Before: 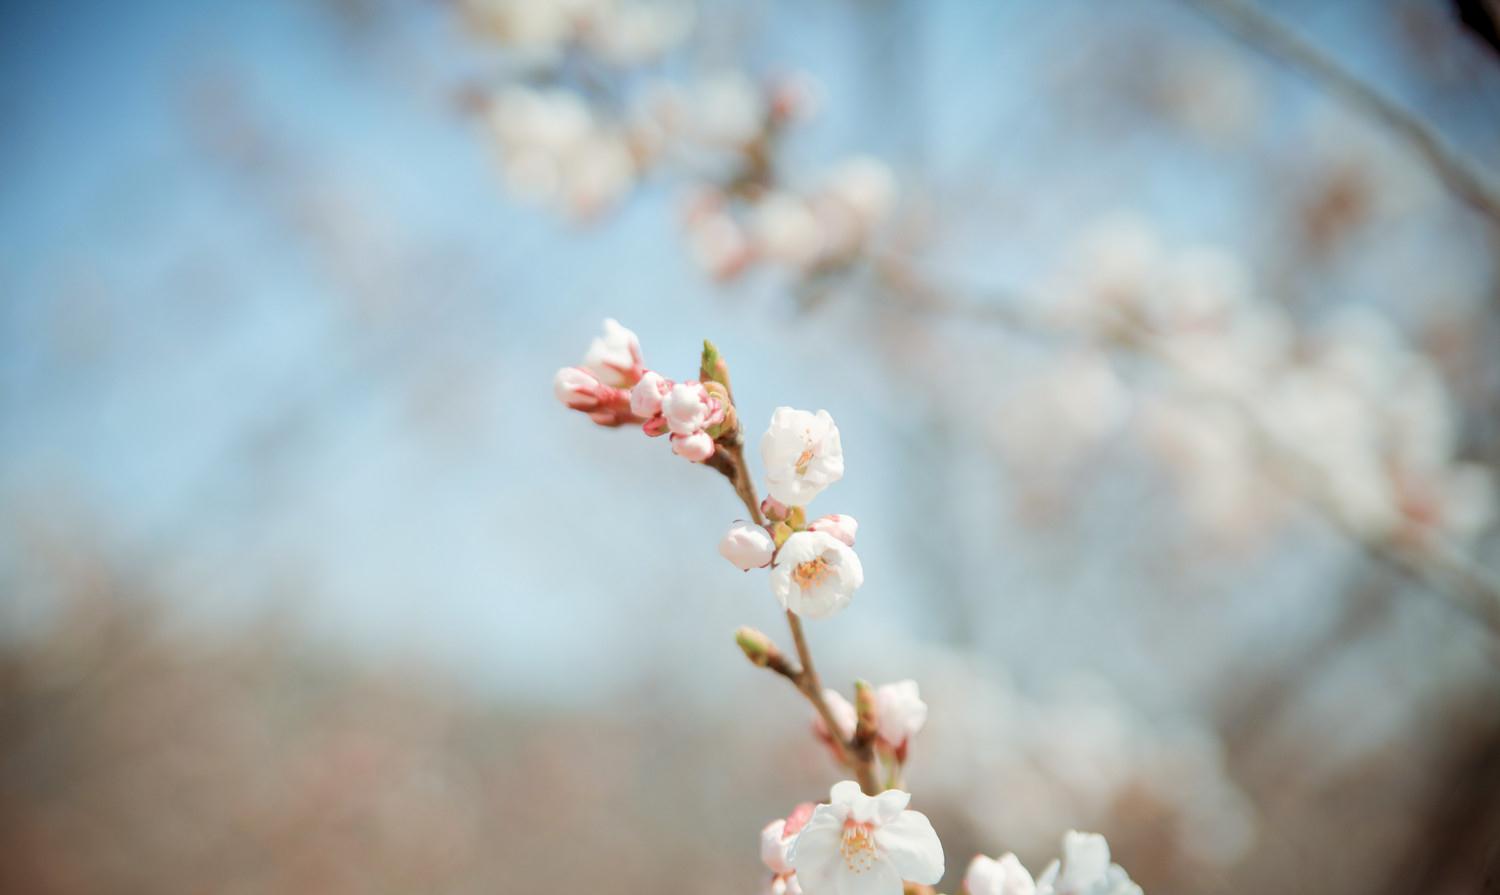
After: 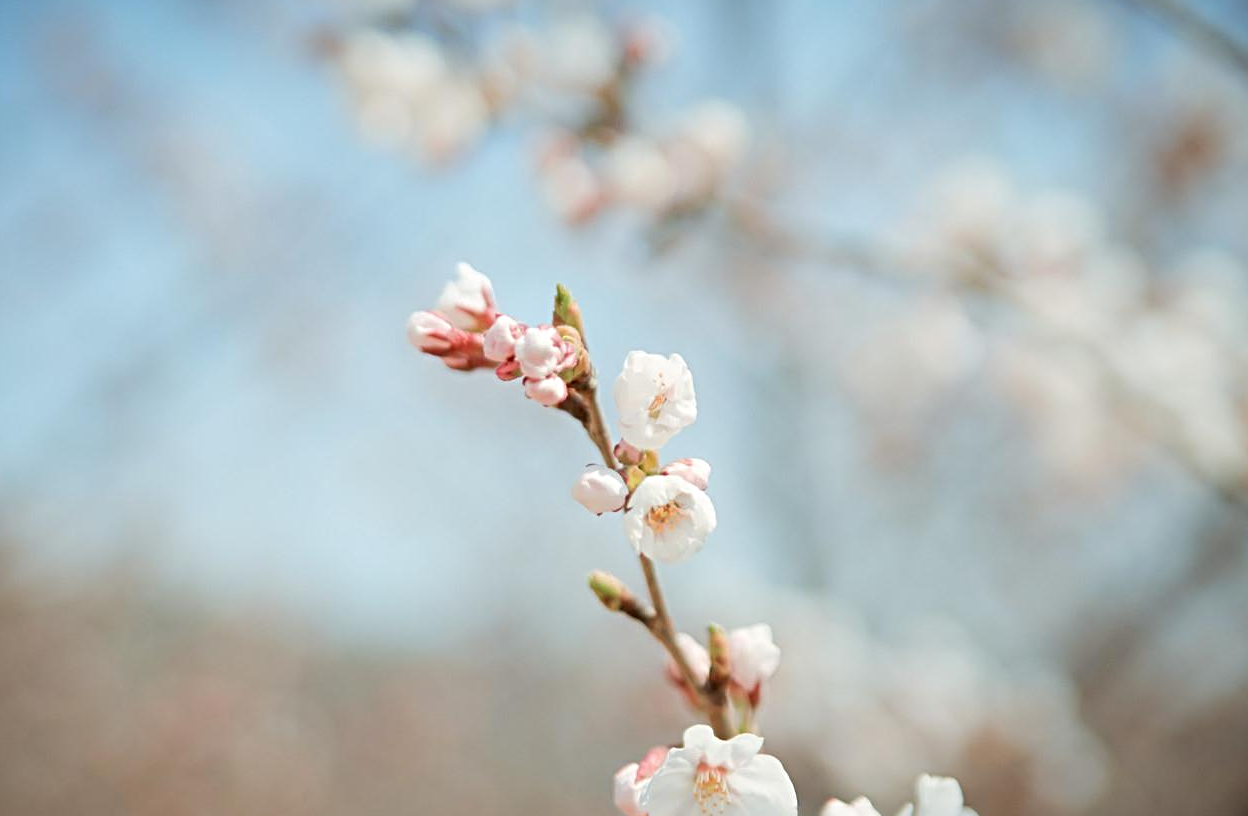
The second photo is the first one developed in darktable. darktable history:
crop: left 9.817%, top 6.292%, right 6.969%, bottom 2.43%
sharpen: radius 3.986
